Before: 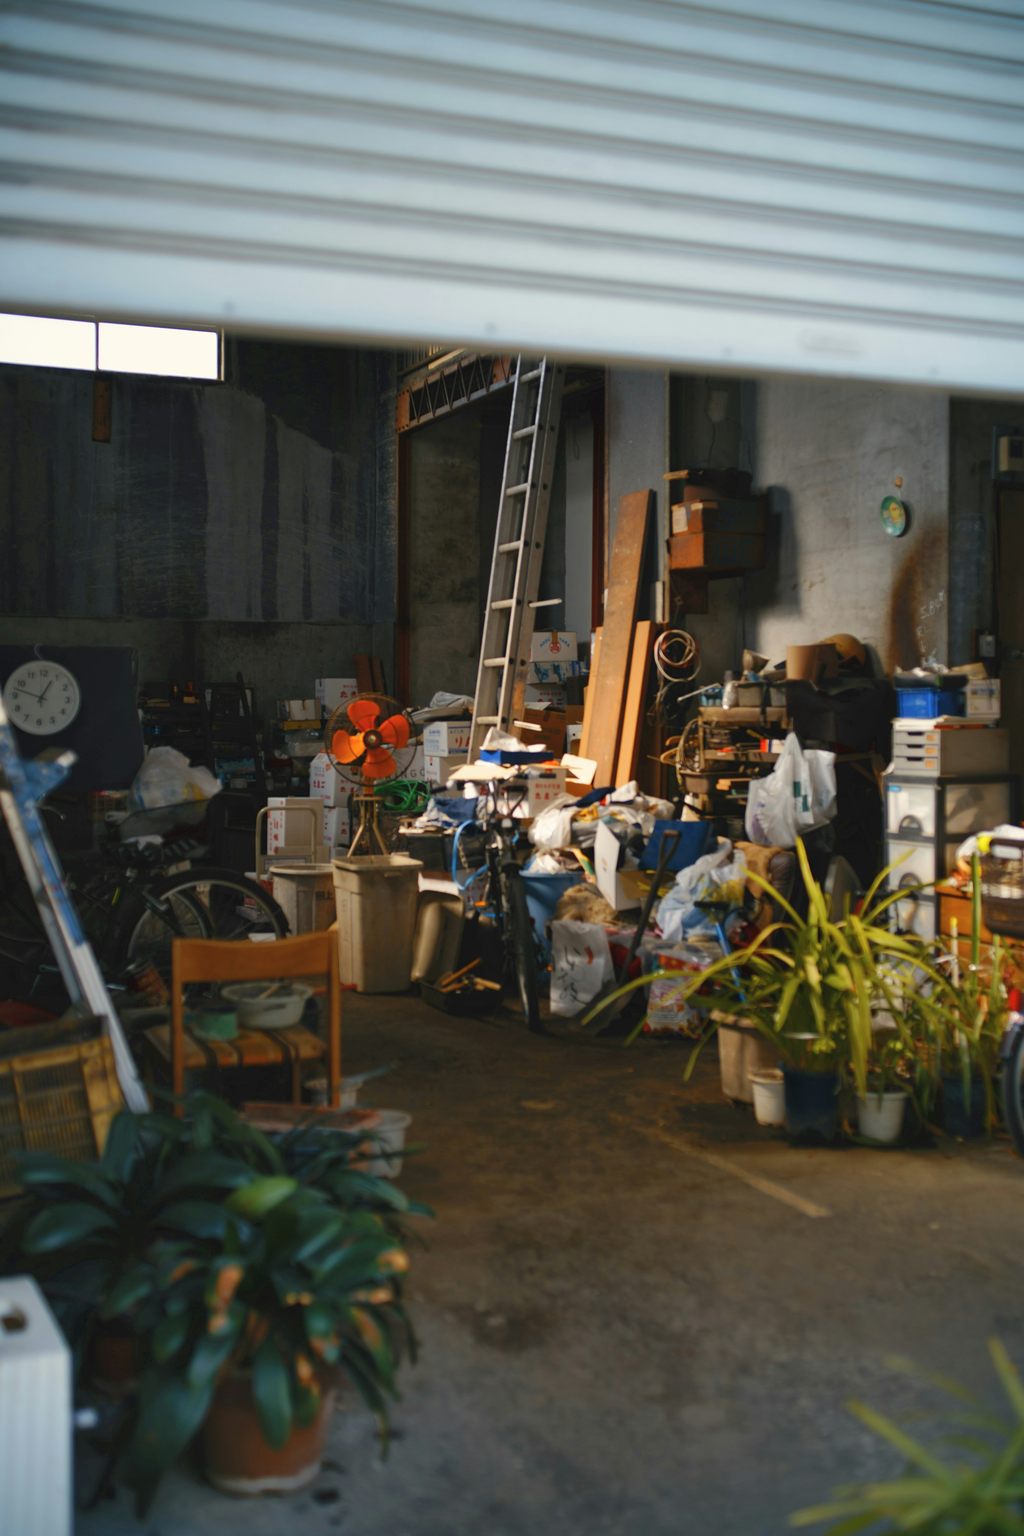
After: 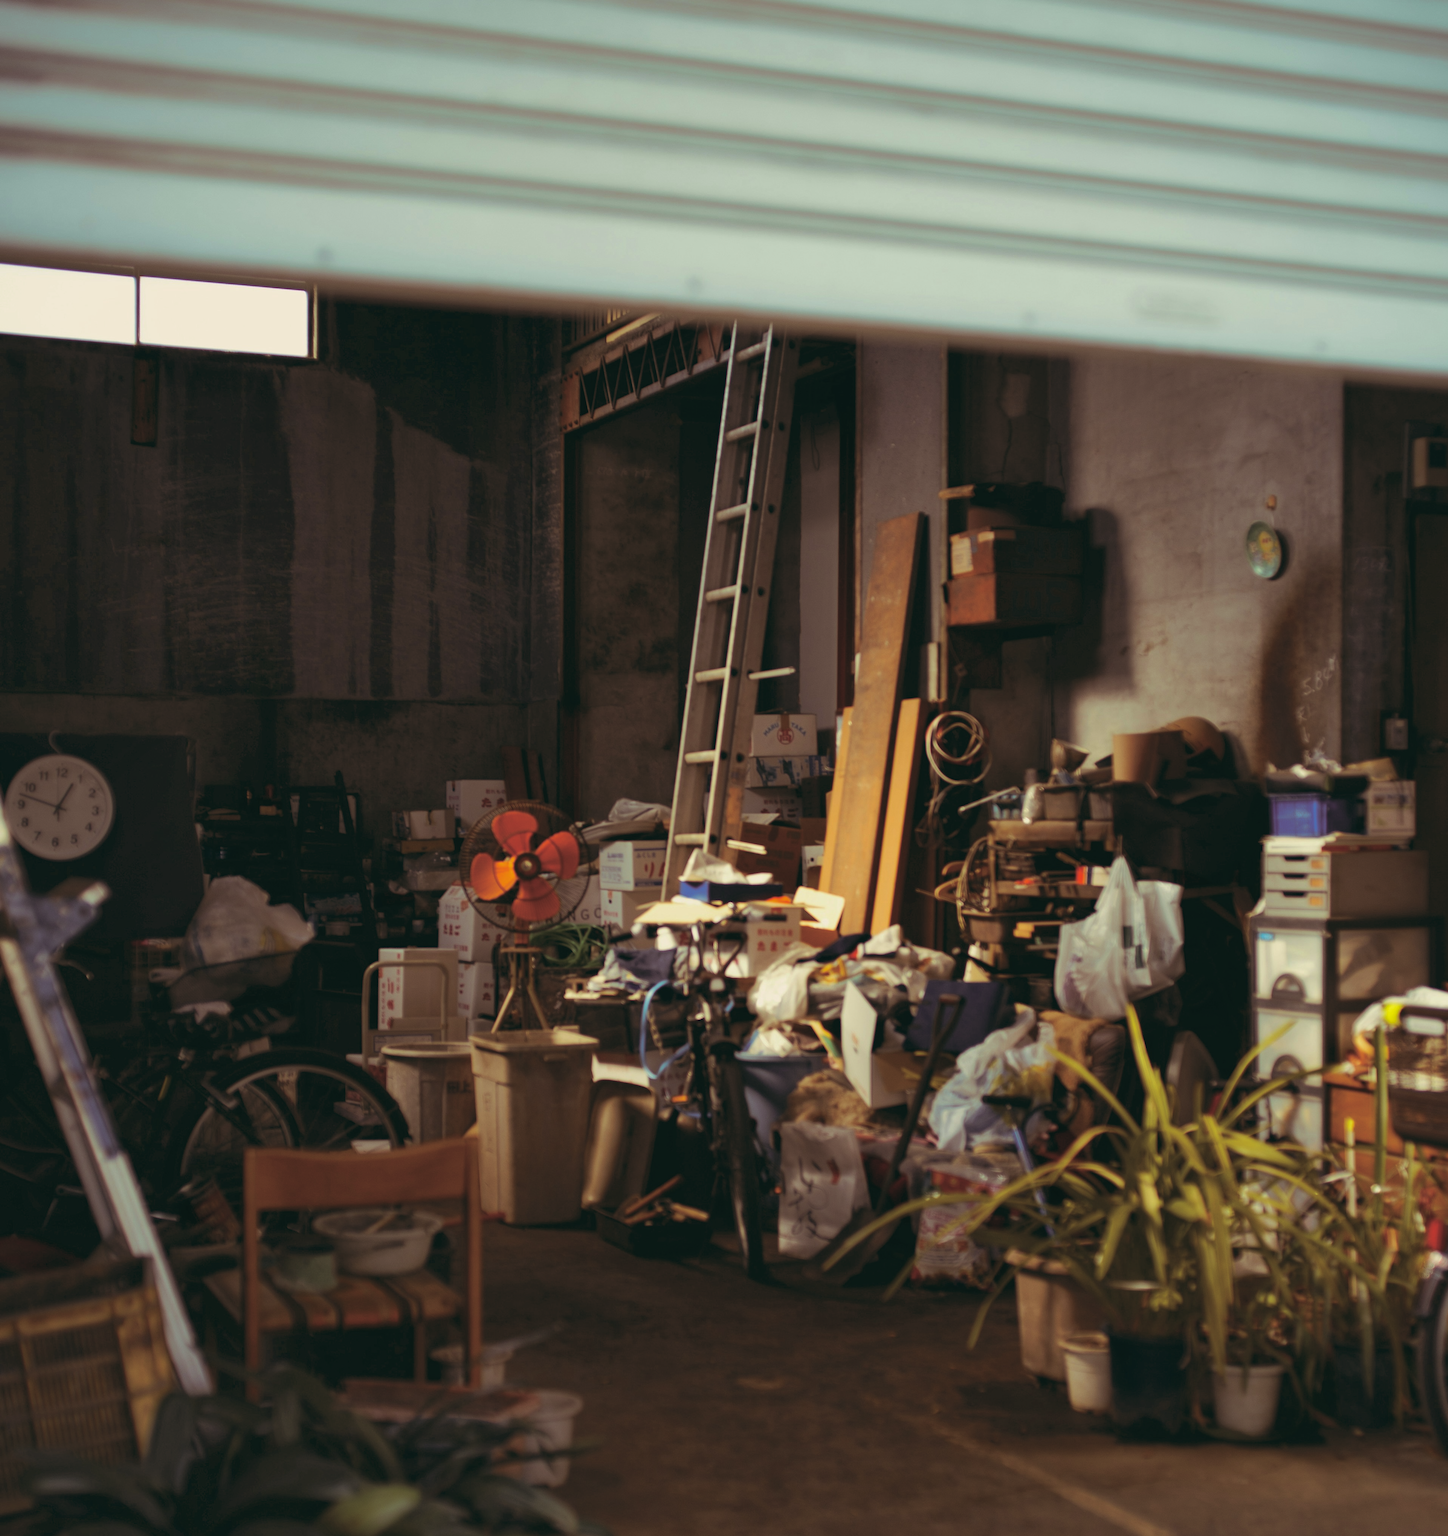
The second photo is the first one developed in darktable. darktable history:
split-toning: highlights › hue 298.8°, highlights › saturation 0.73, compress 41.76%
crop and rotate: top 8.293%, bottom 20.996%
color balance: lift [1.005, 0.99, 1.007, 1.01], gamma [1, 1.034, 1.032, 0.966], gain [0.873, 1.055, 1.067, 0.933]
